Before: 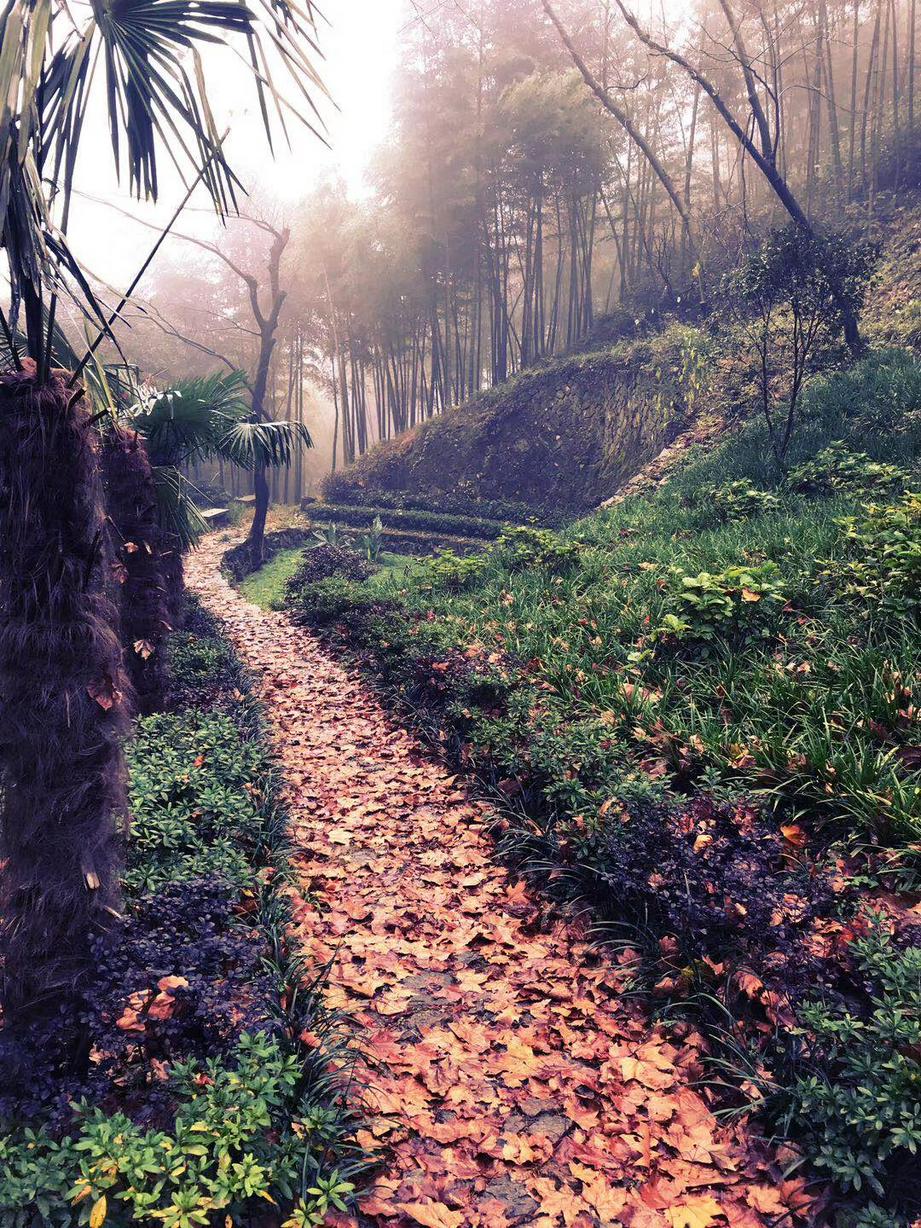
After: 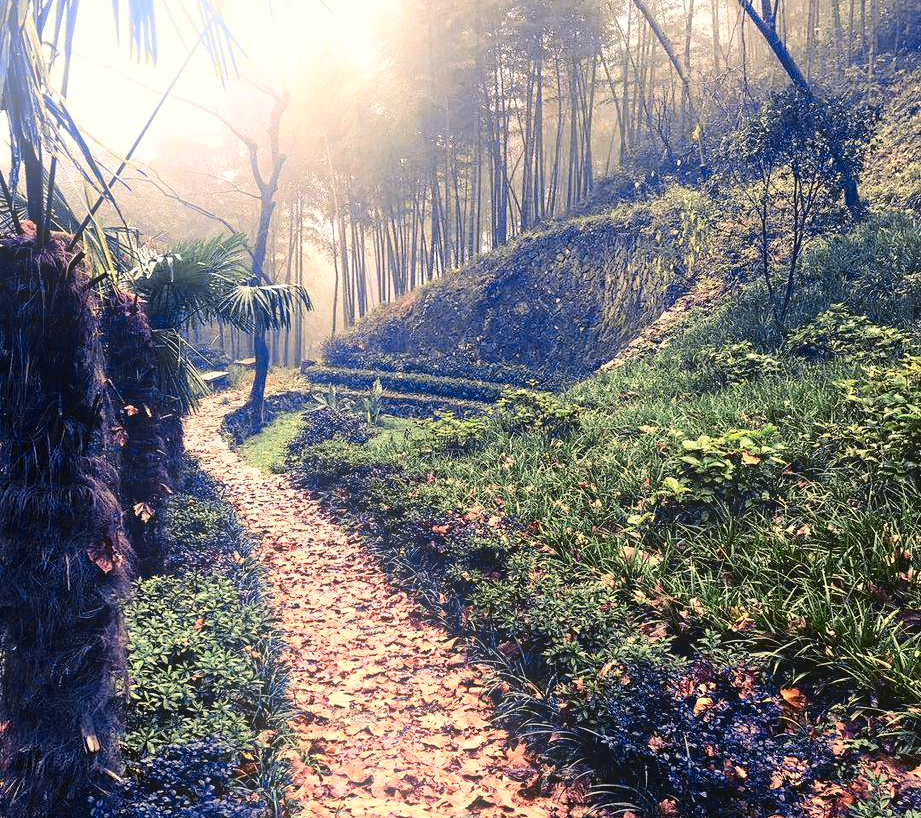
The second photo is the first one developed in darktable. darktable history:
contrast equalizer: y [[0.5, 0.5, 0.5, 0.512, 0.552, 0.62], [0.5 ×6], [0.5 ×4, 0.504, 0.553], [0 ×6], [0 ×6]]
crop: top 11.166%, bottom 22.168%
local contrast: highlights 100%, shadows 100%, detail 120%, midtone range 0.2
color contrast: green-magenta contrast 0.8, blue-yellow contrast 1.1, unbound 0
bloom: size 16%, threshold 98%, strength 20%
white balance: red 1, blue 1
tone curve: curves: ch0 [(0, 0.023) (0.087, 0.065) (0.184, 0.168) (0.45, 0.54) (0.57, 0.683) (0.722, 0.825) (0.877, 0.948) (1, 1)]; ch1 [(0, 0) (0.388, 0.369) (0.447, 0.447) (0.505, 0.5) (0.534, 0.528) (0.573, 0.583) (0.663, 0.68) (1, 1)]; ch2 [(0, 0) (0.314, 0.223) (0.427, 0.405) (0.492, 0.505) (0.531, 0.55) (0.589, 0.599) (1, 1)], color space Lab, independent channels, preserve colors none
